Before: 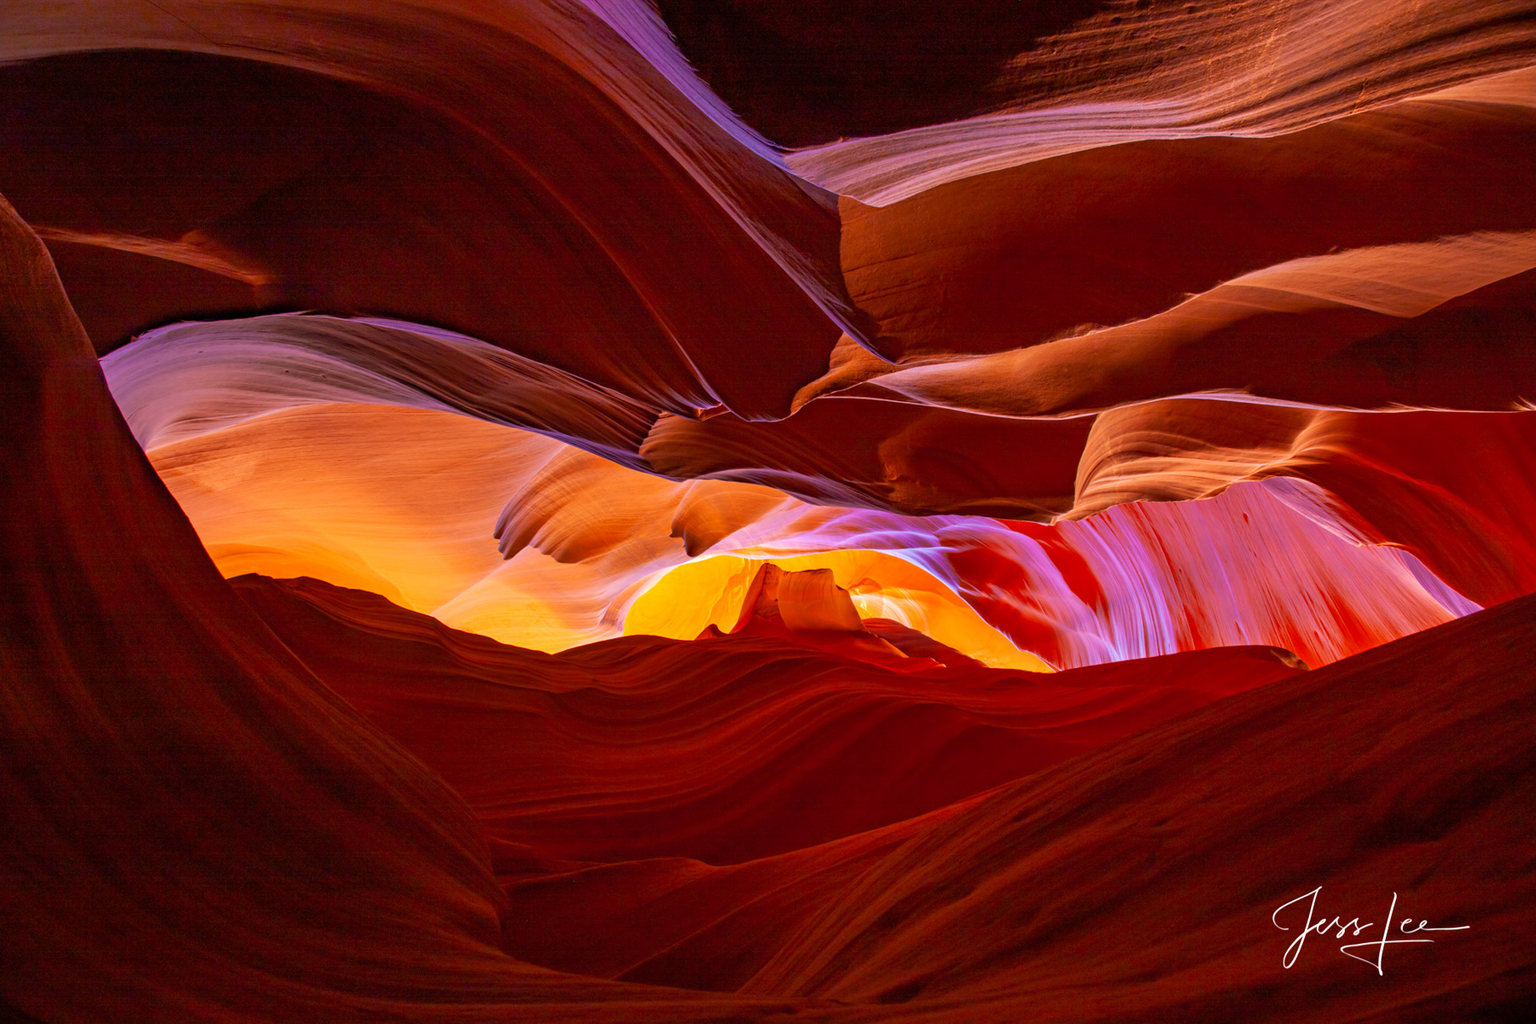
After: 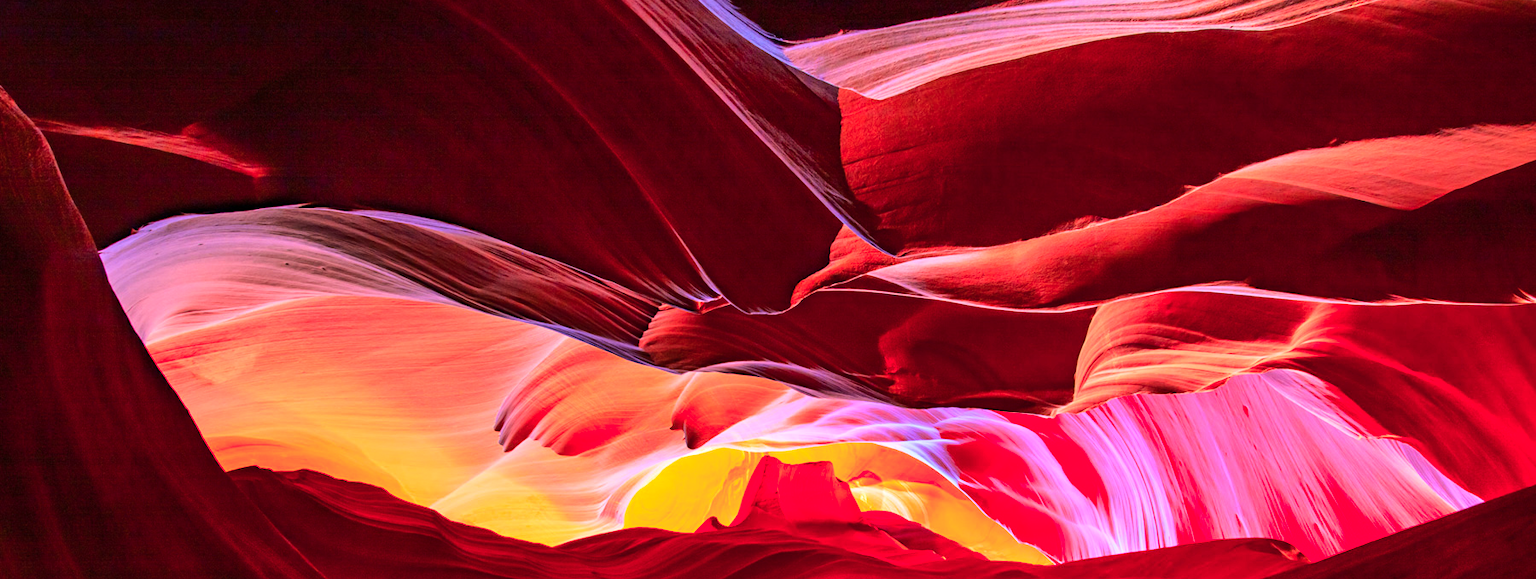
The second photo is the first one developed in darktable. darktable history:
base curve: curves: ch0 [(0, 0) (0.032, 0.037) (0.105, 0.228) (0.435, 0.76) (0.856, 0.983) (1, 1)]
crop and rotate: top 10.554%, bottom 32.833%
color zones: curves: ch1 [(0.239, 0.552) (0.75, 0.5)]; ch2 [(0.25, 0.462) (0.749, 0.457)]
